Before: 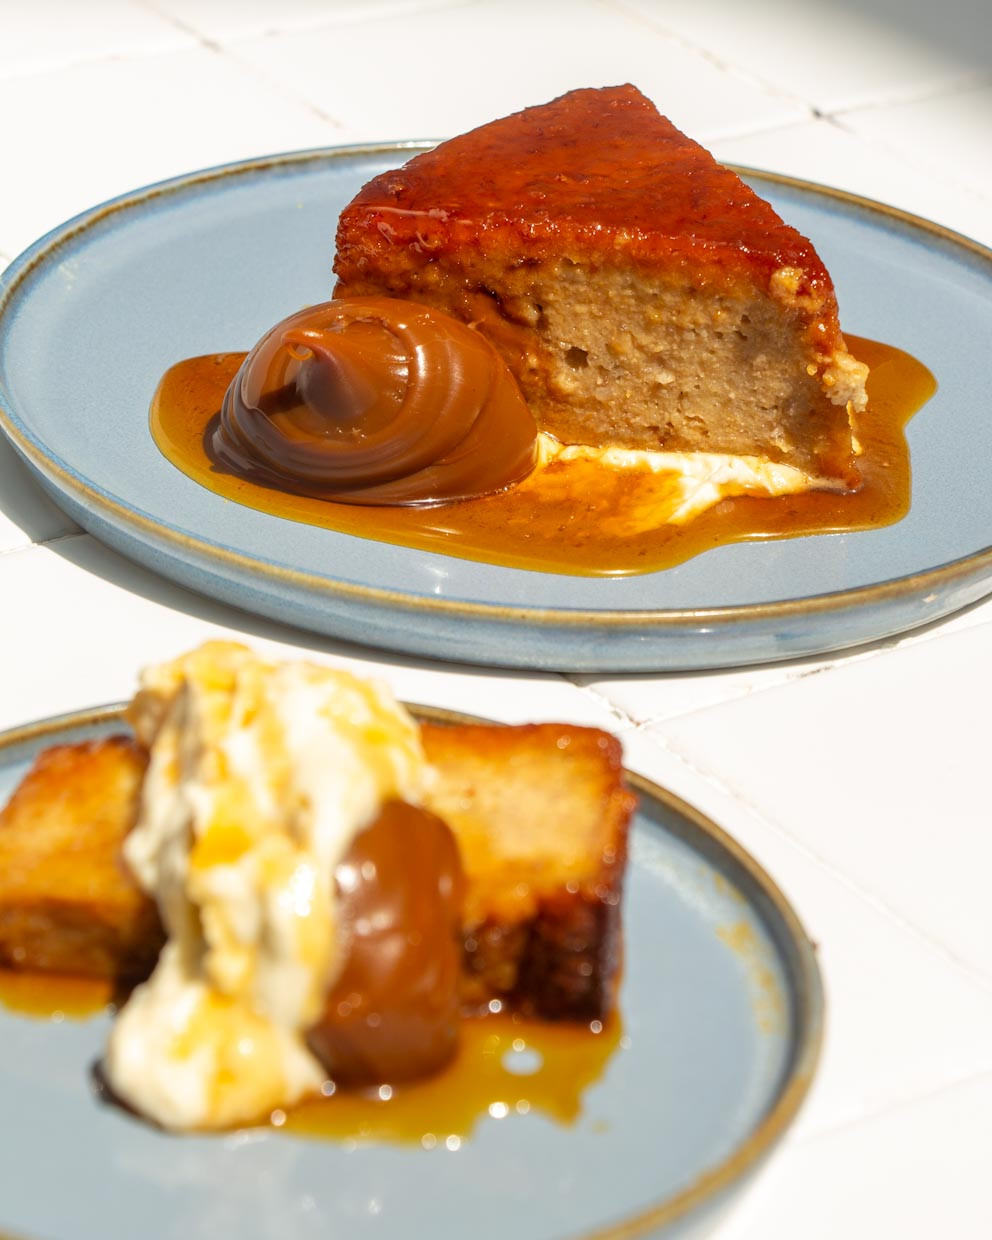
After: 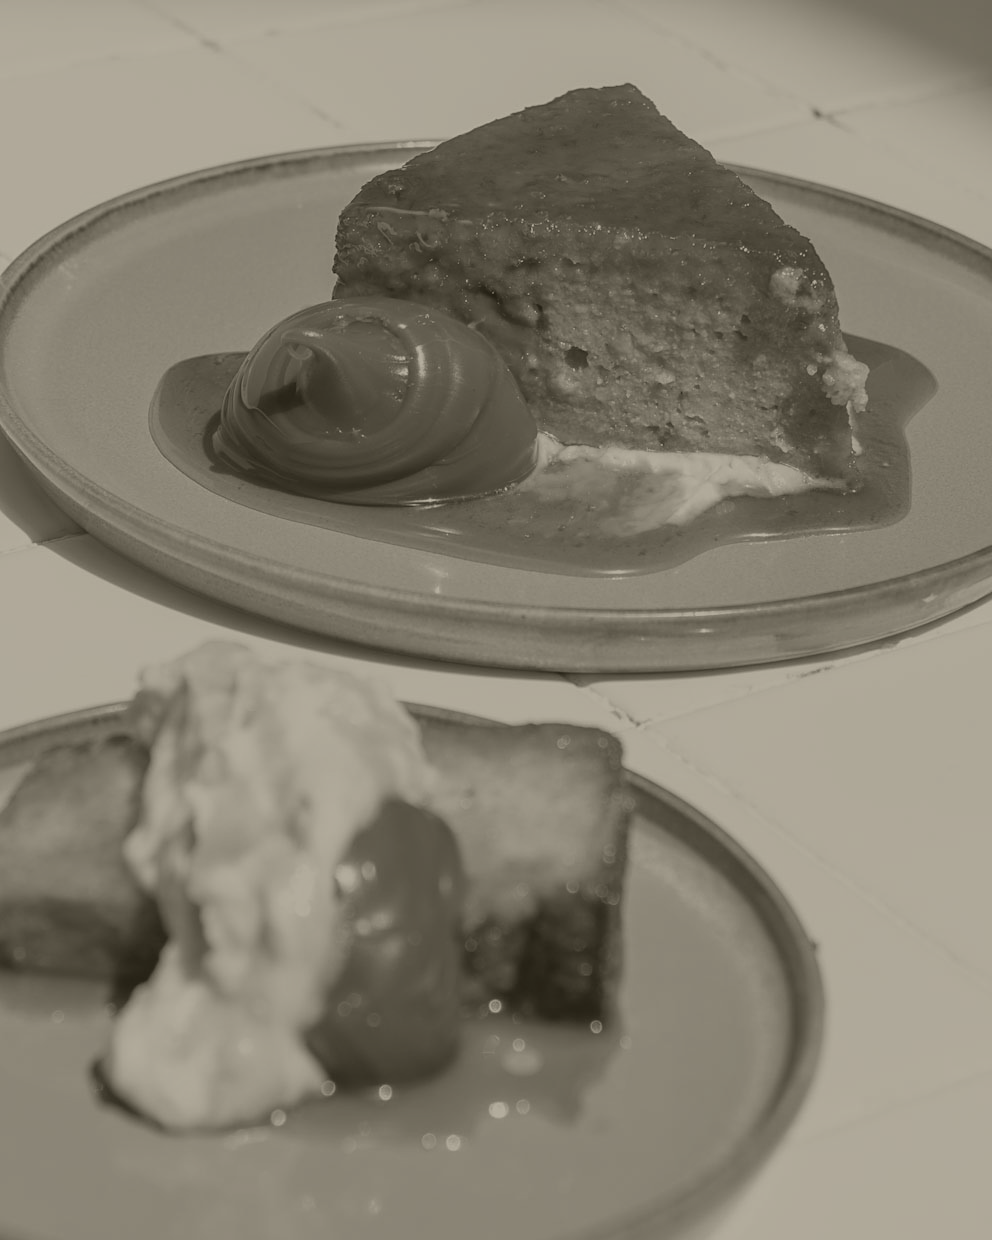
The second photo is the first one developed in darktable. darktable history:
sharpen: amount 0.2
rgb levels: mode RGB, independent channels, levels [[0, 0.5, 1], [0, 0.521, 1], [0, 0.536, 1]]
colorize: hue 41.44°, saturation 22%, source mix 60%, lightness 10.61%
